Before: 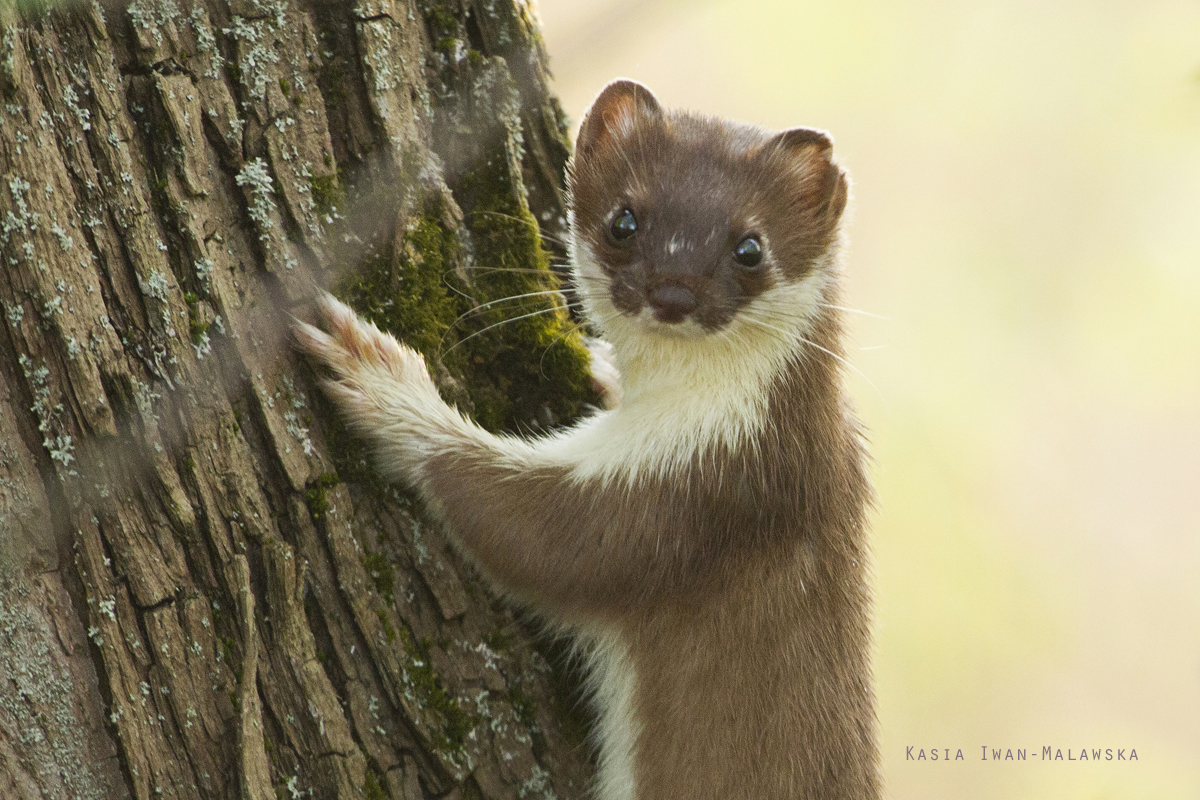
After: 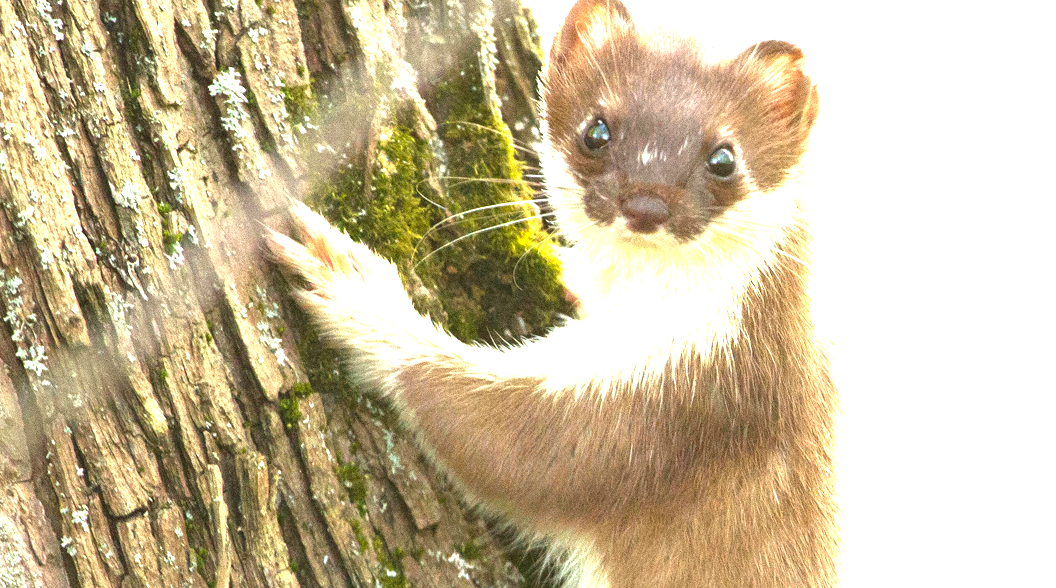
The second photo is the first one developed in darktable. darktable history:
exposure: exposure 2.055 EV, compensate exposure bias true, compensate highlight preservation false
crop and rotate: left 2.327%, top 11.262%, right 9.655%, bottom 15.18%
